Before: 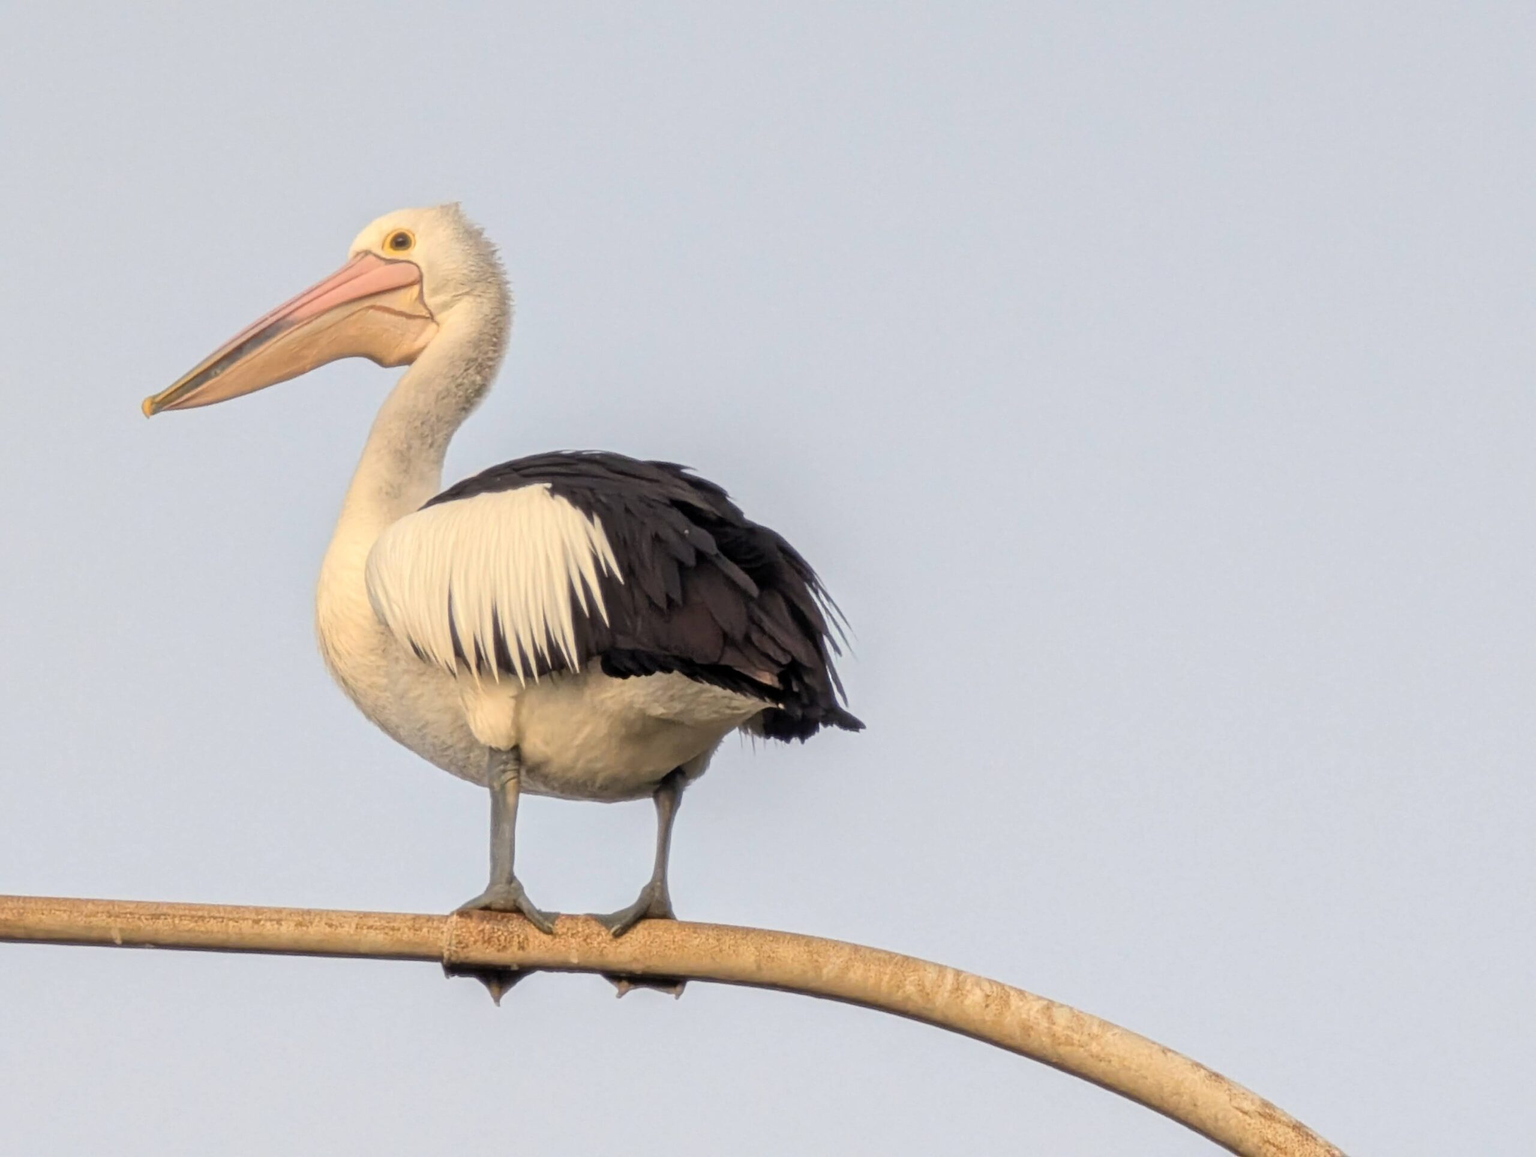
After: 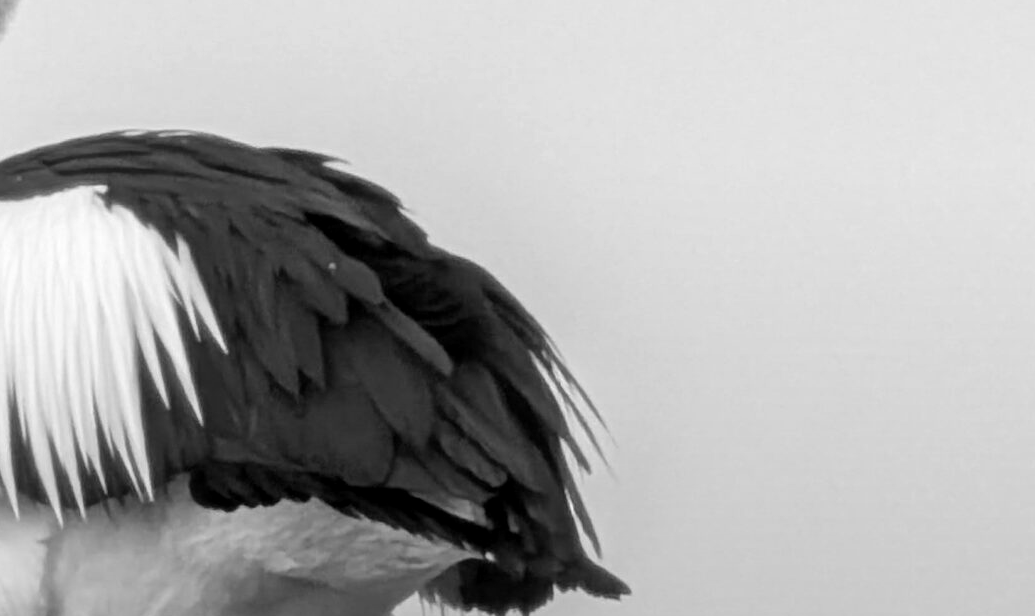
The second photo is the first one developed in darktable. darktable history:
monochrome: a -74.22, b 78.2
graduated density: rotation -180°, offset 24.95
exposure: black level correction 0.001, exposure 0.5 EV, compensate exposure bias true, compensate highlight preservation false
crop: left 31.751%, top 32.172%, right 27.8%, bottom 35.83%
